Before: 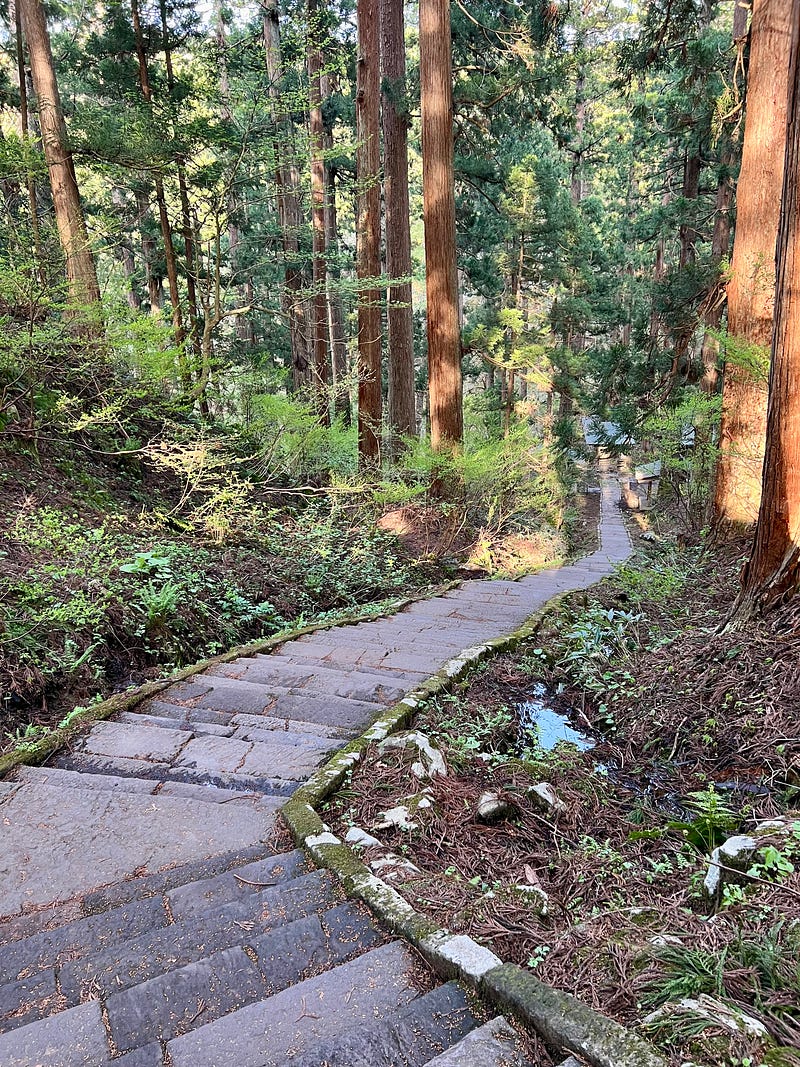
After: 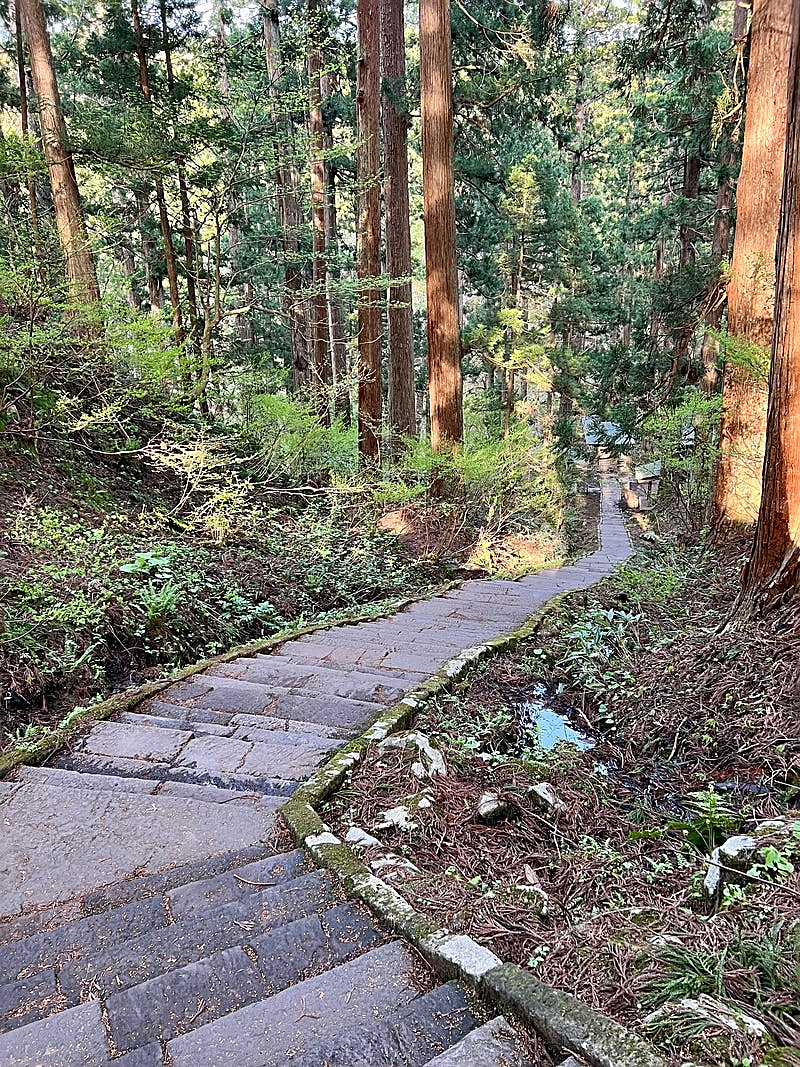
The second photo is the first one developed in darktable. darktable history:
sharpen: on, module defaults
local contrast: mode bilateral grid, contrast 9, coarseness 25, detail 112%, midtone range 0.2
